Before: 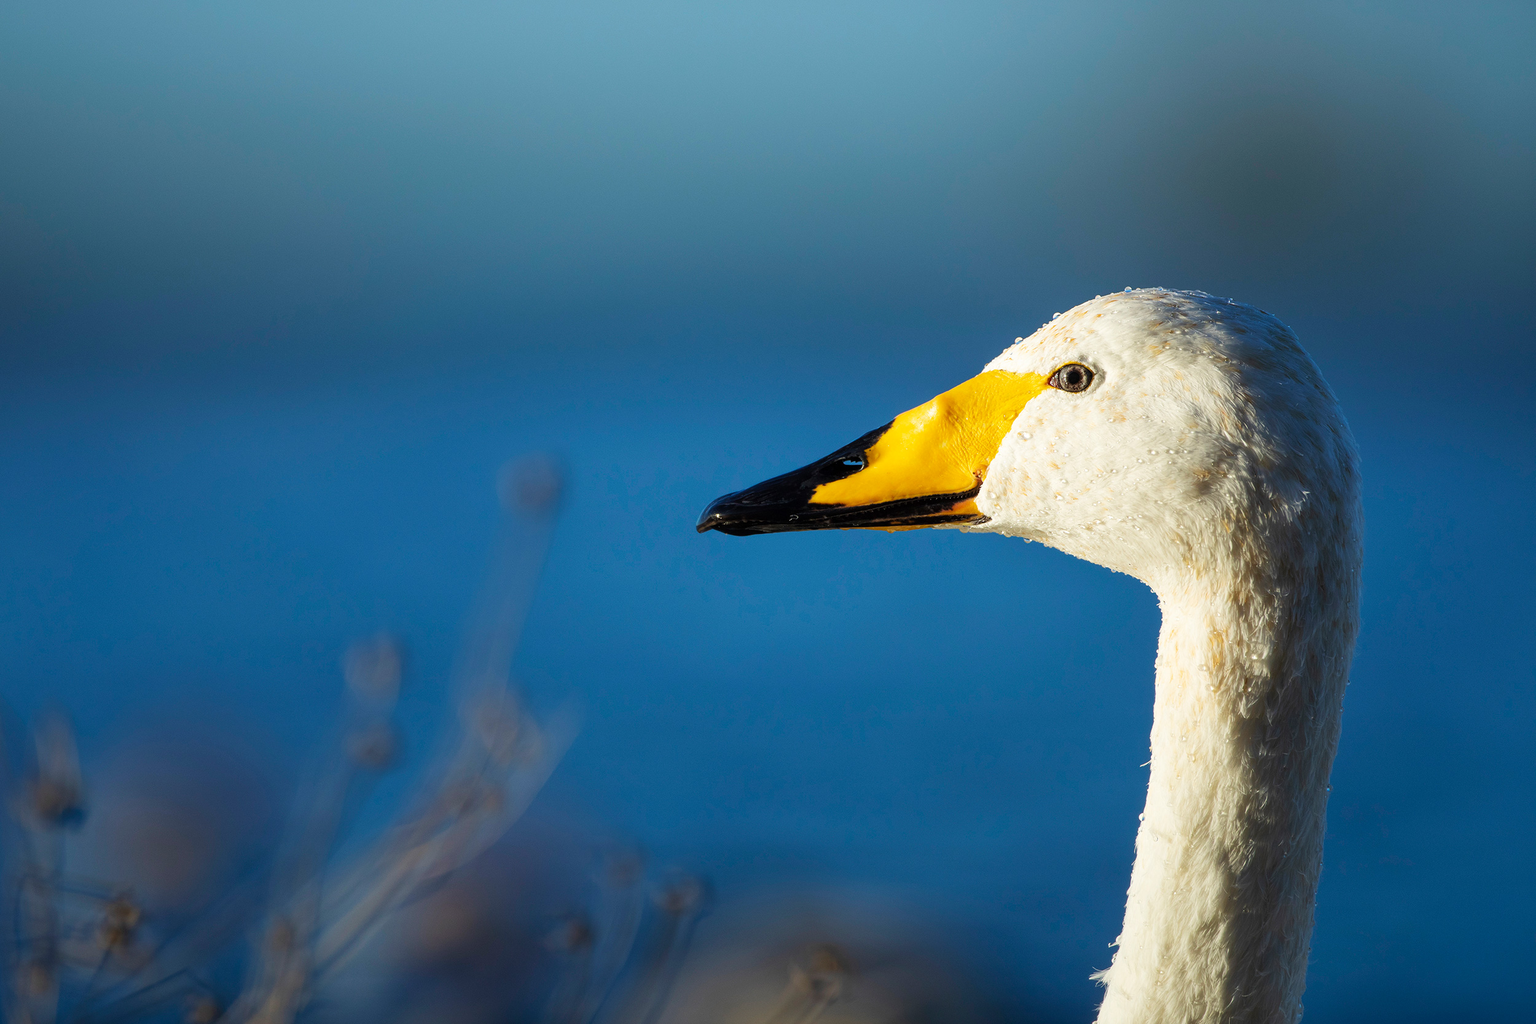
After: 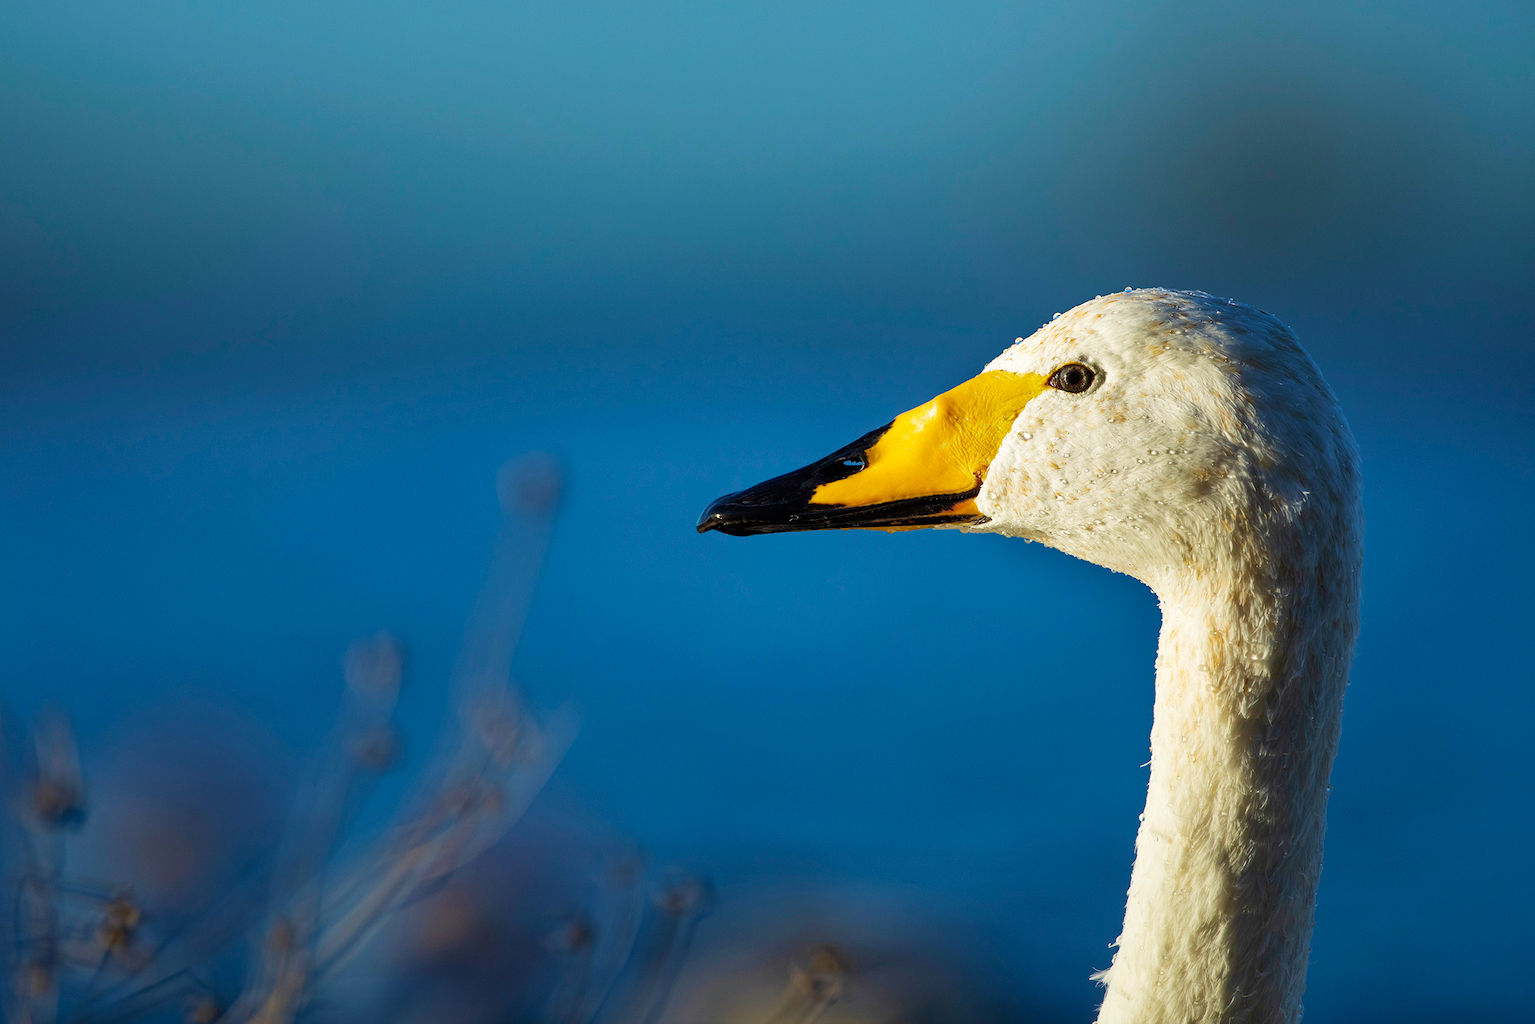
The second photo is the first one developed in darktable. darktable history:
velvia: on, module defaults
haze removal: adaptive false
shadows and highlights: shadows 24.5, highlights -78.15, soften with gaussian
